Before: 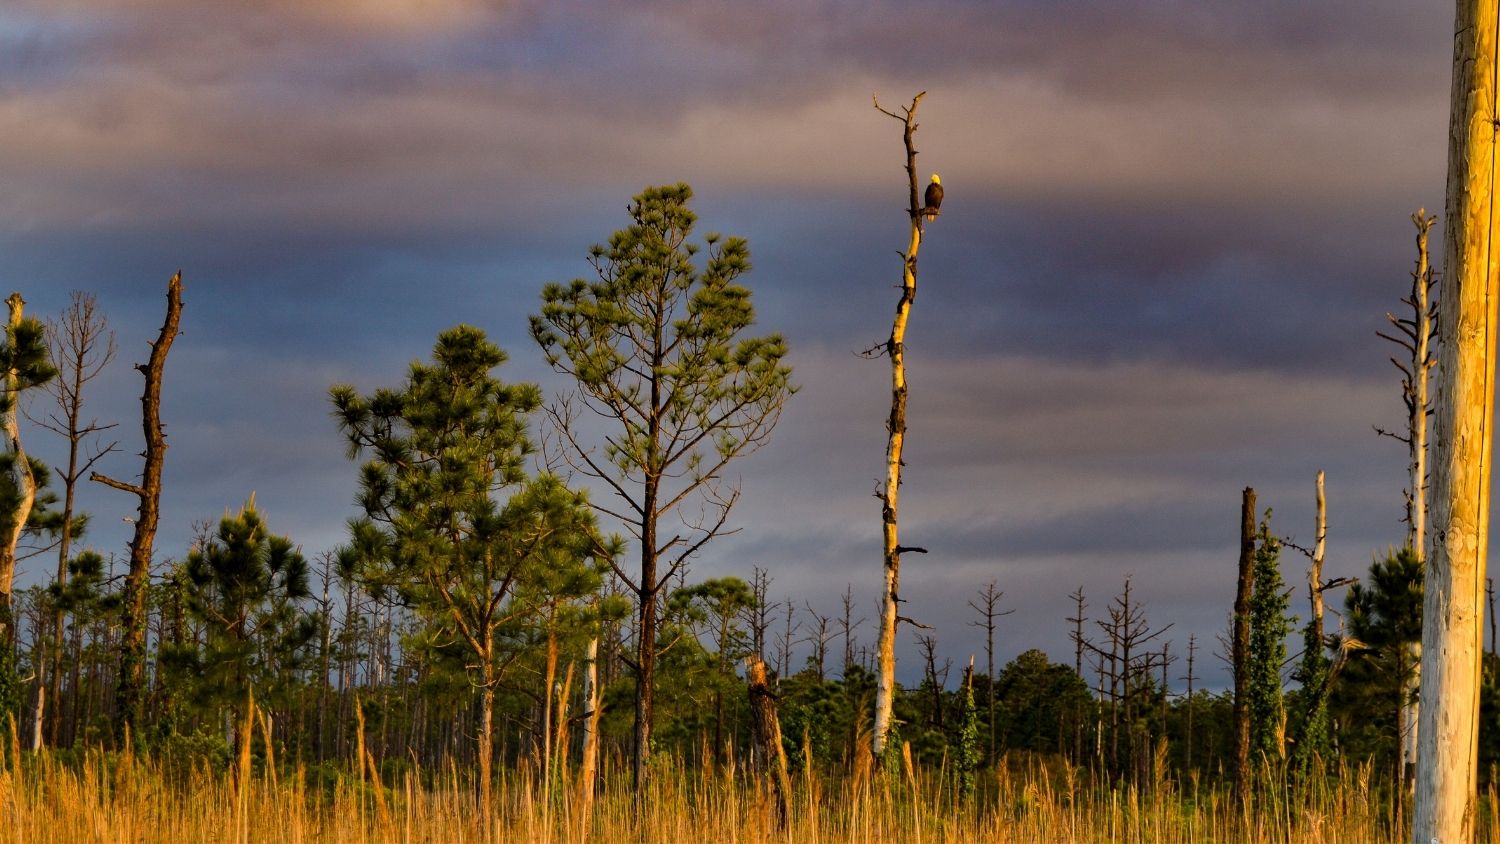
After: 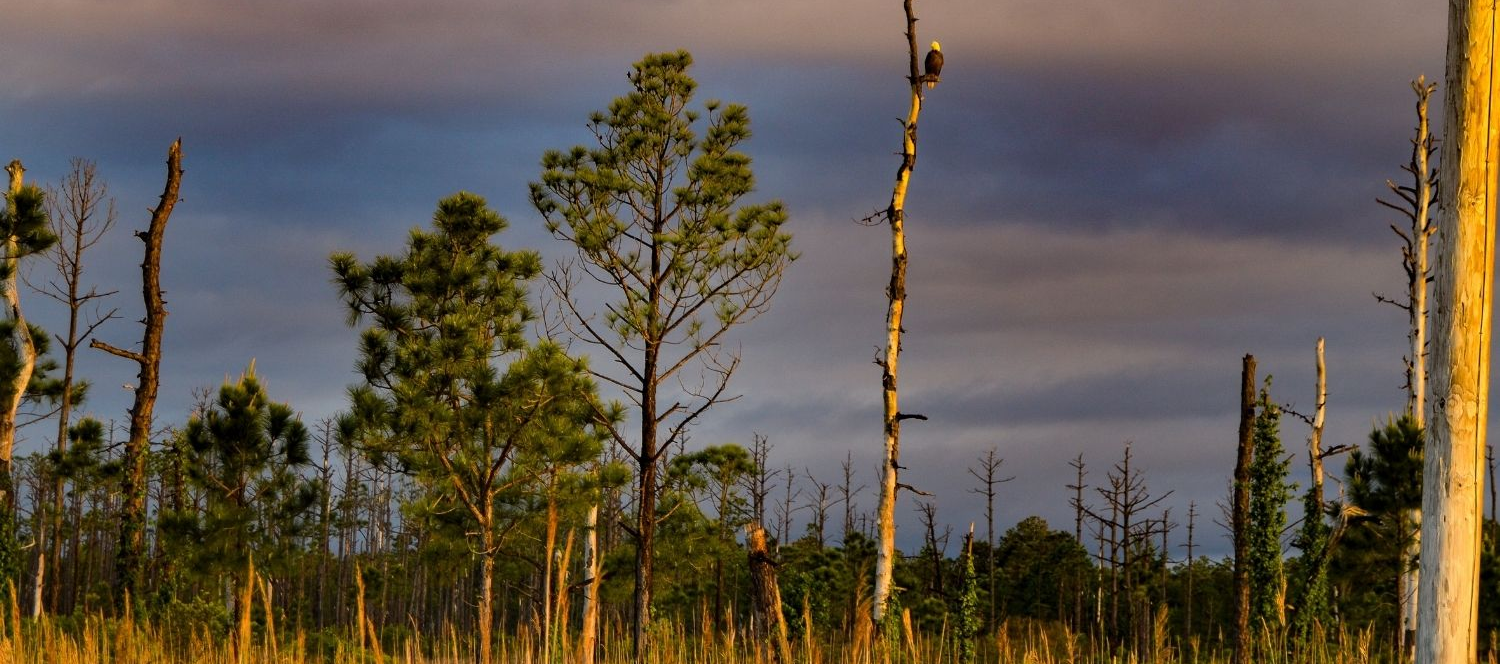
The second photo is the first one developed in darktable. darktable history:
white balance: emerald 1
crop and rotate: top 15.774%, bottom 5.506%
